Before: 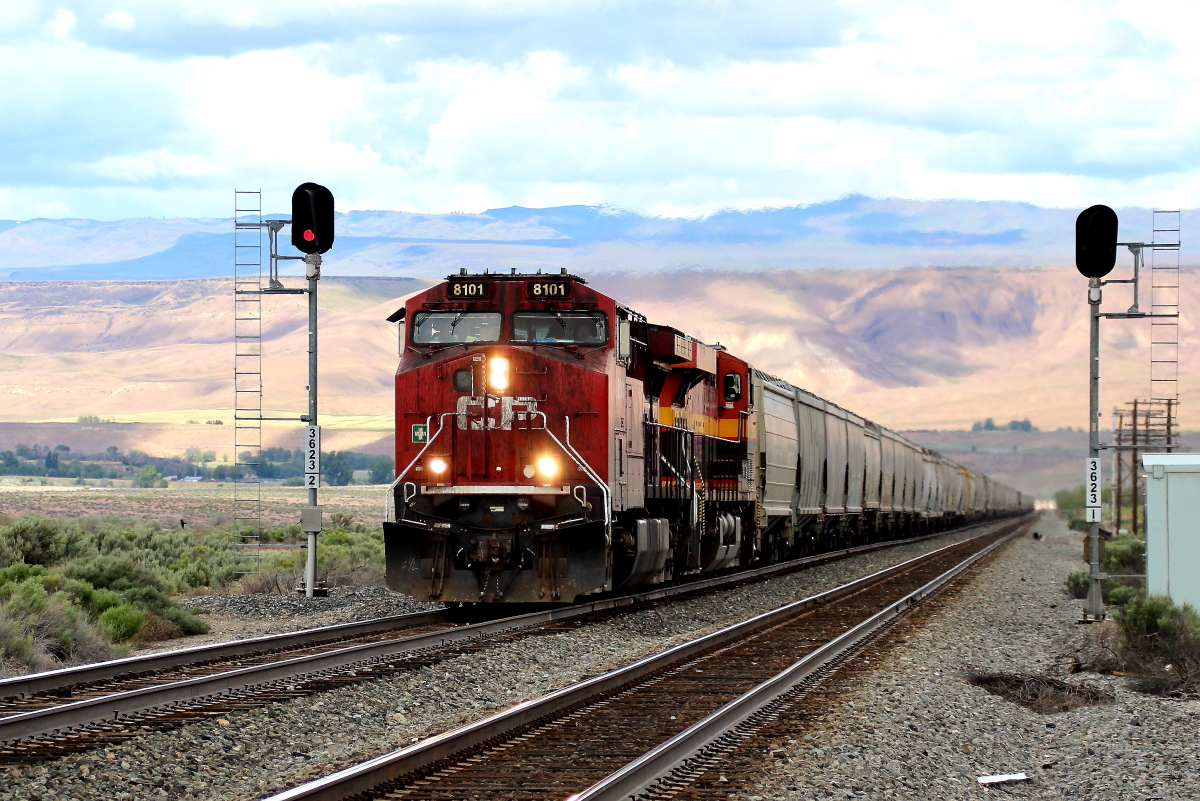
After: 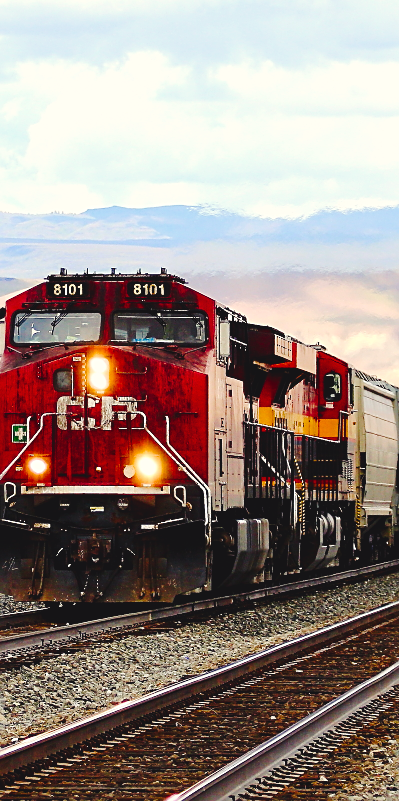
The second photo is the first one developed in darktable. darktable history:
tone curve: curves: ch0 [(0, 0) (0.003, 0.039) (0.011, 0.042) (0.025, 0.048) (0.044, 0.058) (0.069, 0.071) (0.1, 0.089) (0.136, 0.114) (0.177, 0.146) (0.224, 0.199) (0.277, 0.27) (0.335, 0.364) (0.399, 0.47) (0.468, 0.566) (0.543, 0.643) (0.623, 0.73) (0.709, 0.8) (0.801, 0.863) (0.898, 0.925) (1, 1)], preserve colors none
crop: left 33.36%, right 33.36%
color balance rgb: shadows lift › chroma 3%, shadows lift › hue 280.8°, power › hue 330°, highlights gain › chroma 3%, highlights gain › hue 75.6°, global offset › luminance 0.7%, perceptual saturation grading › global saturation 20%, perceptual saturation grading › highlights -25%, perceptual saturation grading › shadows 50%, global vibrance 20.33%
sharpen: on, module defaults
